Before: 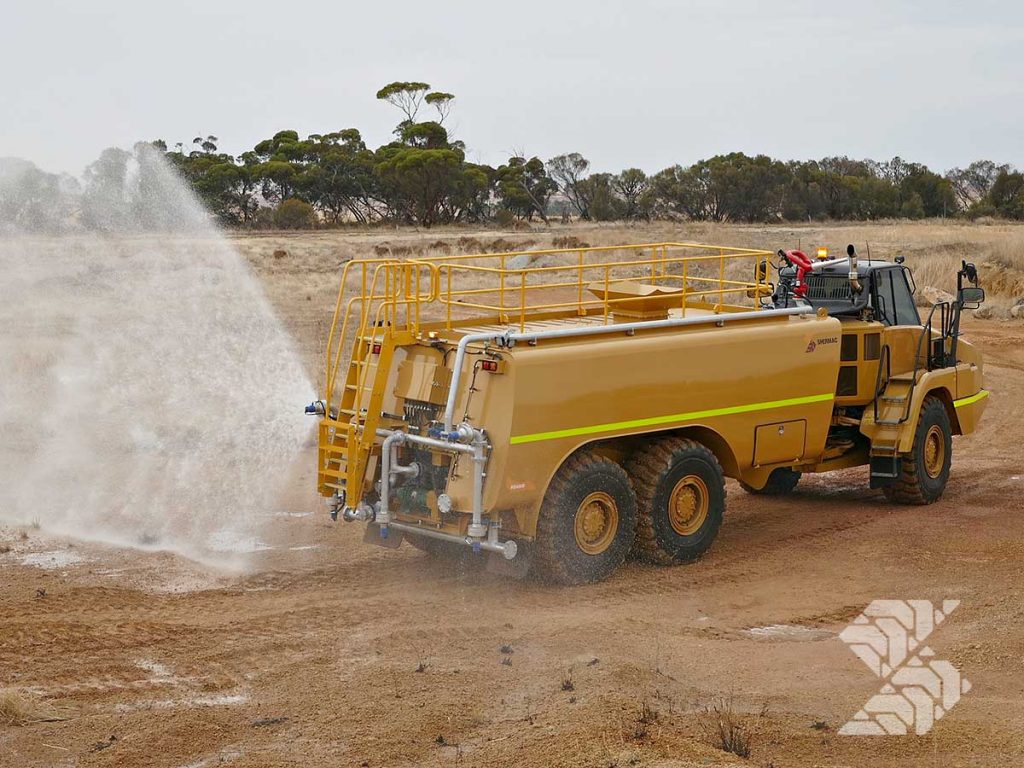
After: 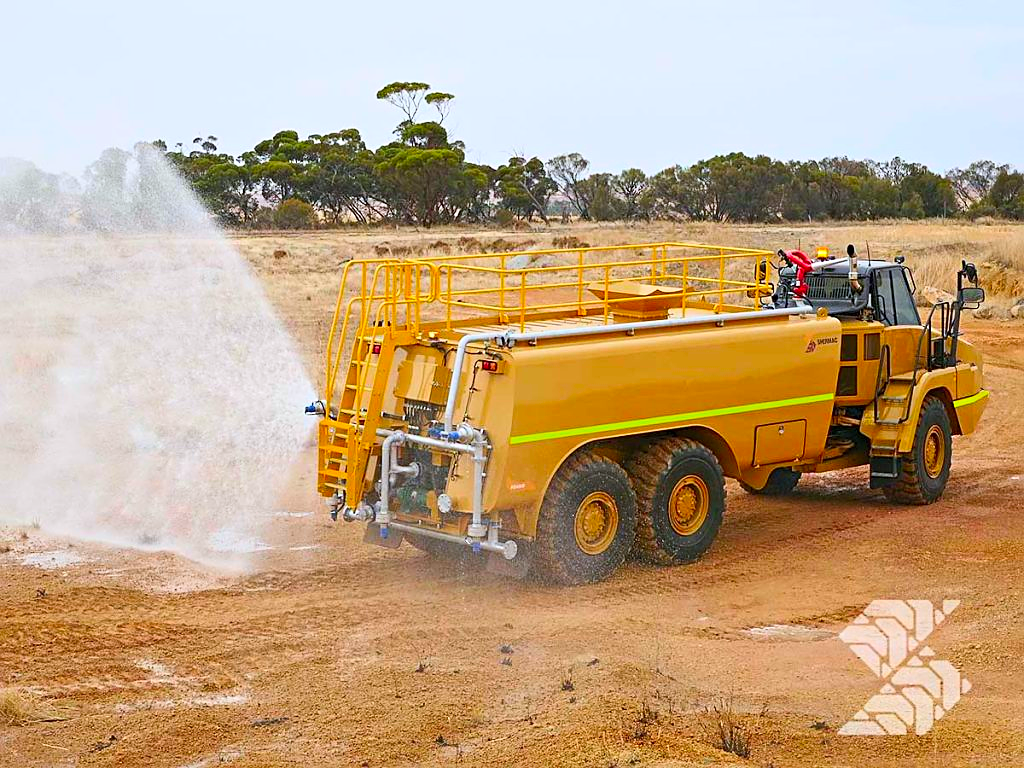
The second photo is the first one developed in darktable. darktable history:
white balance: red 0.983, blue 1.036
sharpen: on, module defaults
contrast brightness saturation: contrast 0.2, brightness 0.2, saturation 0.8
